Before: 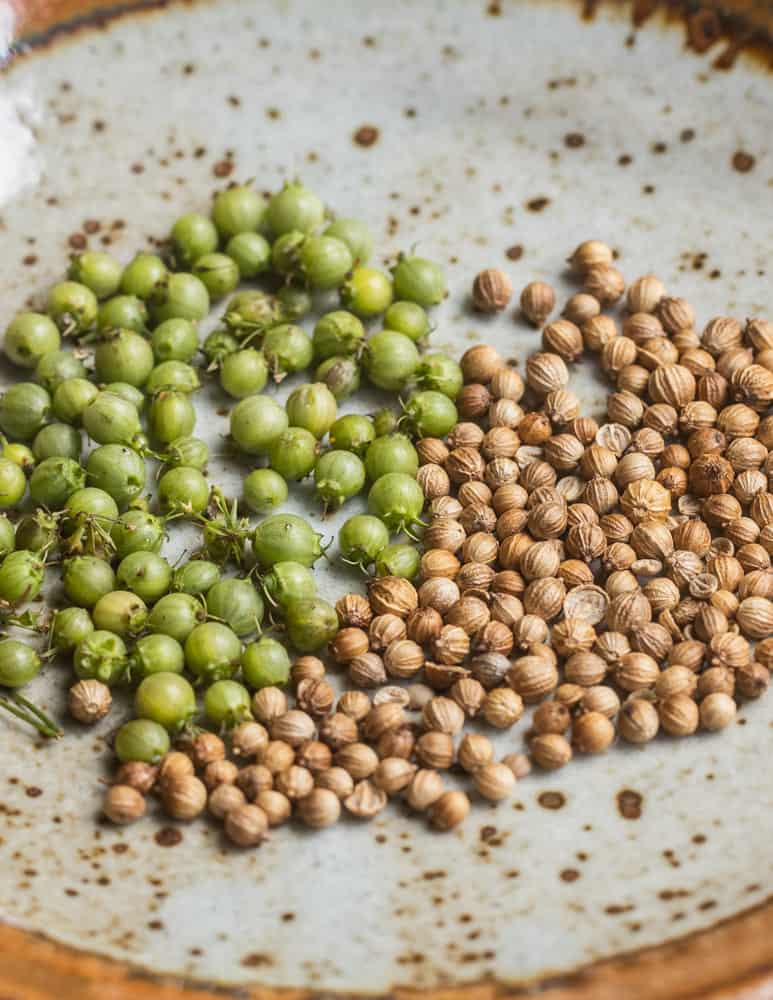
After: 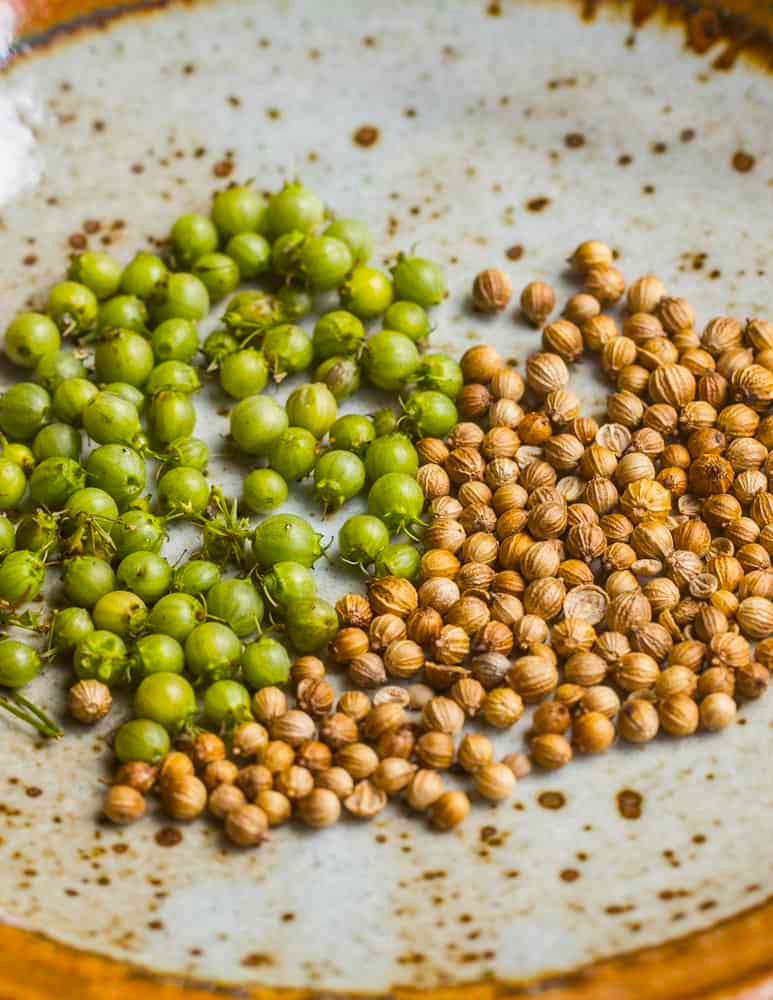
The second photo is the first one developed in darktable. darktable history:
color balance rgb: linear chroma grading › global chroma 15.618%, perceptual saturation grading › global saturation 30.809%
